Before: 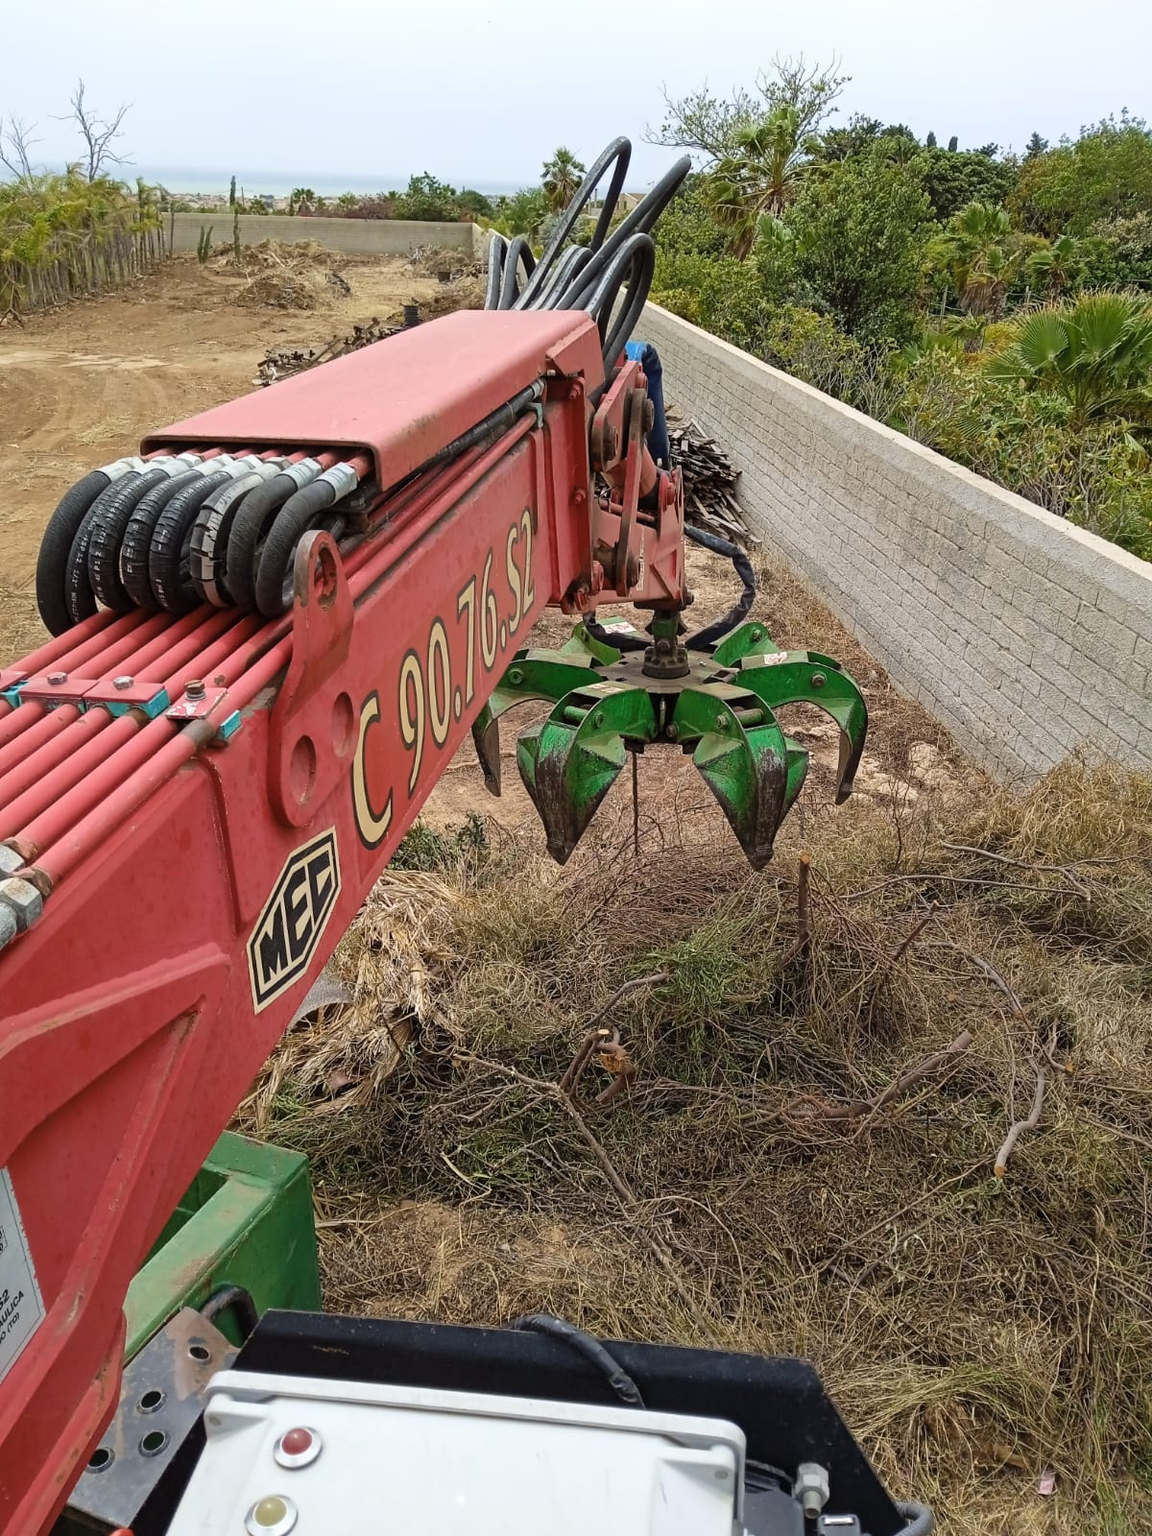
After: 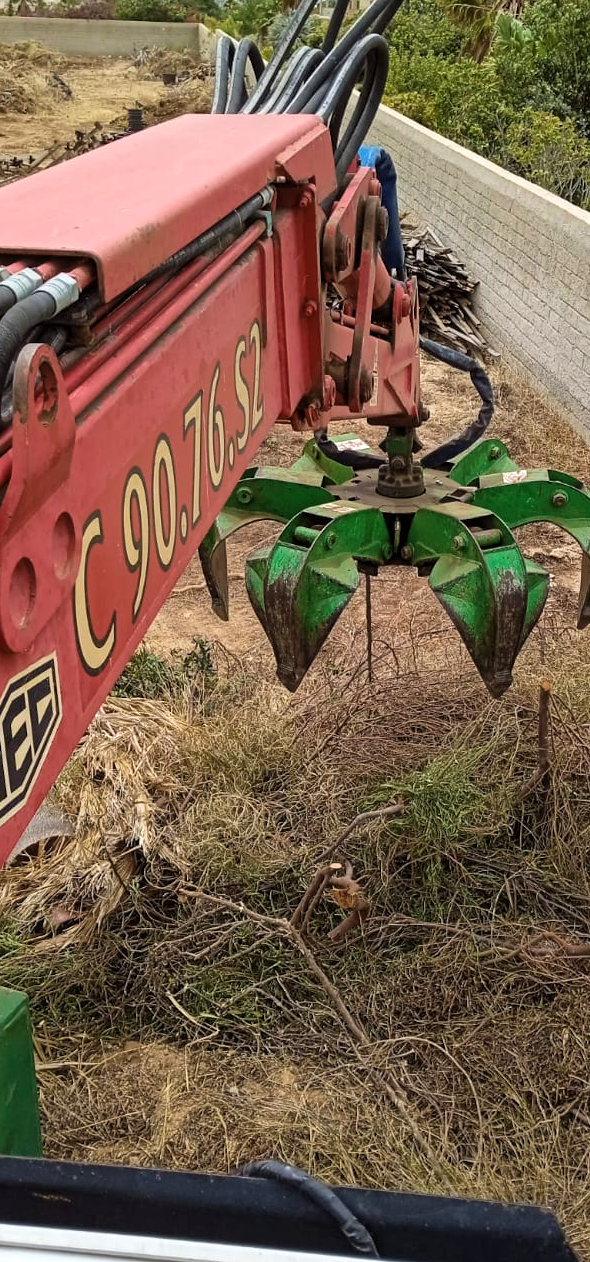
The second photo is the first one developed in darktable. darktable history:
velvia: on, module defaults
local contrast: highlights 107%, shadows 98%, detail 120%, midtone range 0.2
crop and rotate: angle 0.024°, left 24.407%, top 13.076%, right 26.343%, bottom 7.981%
